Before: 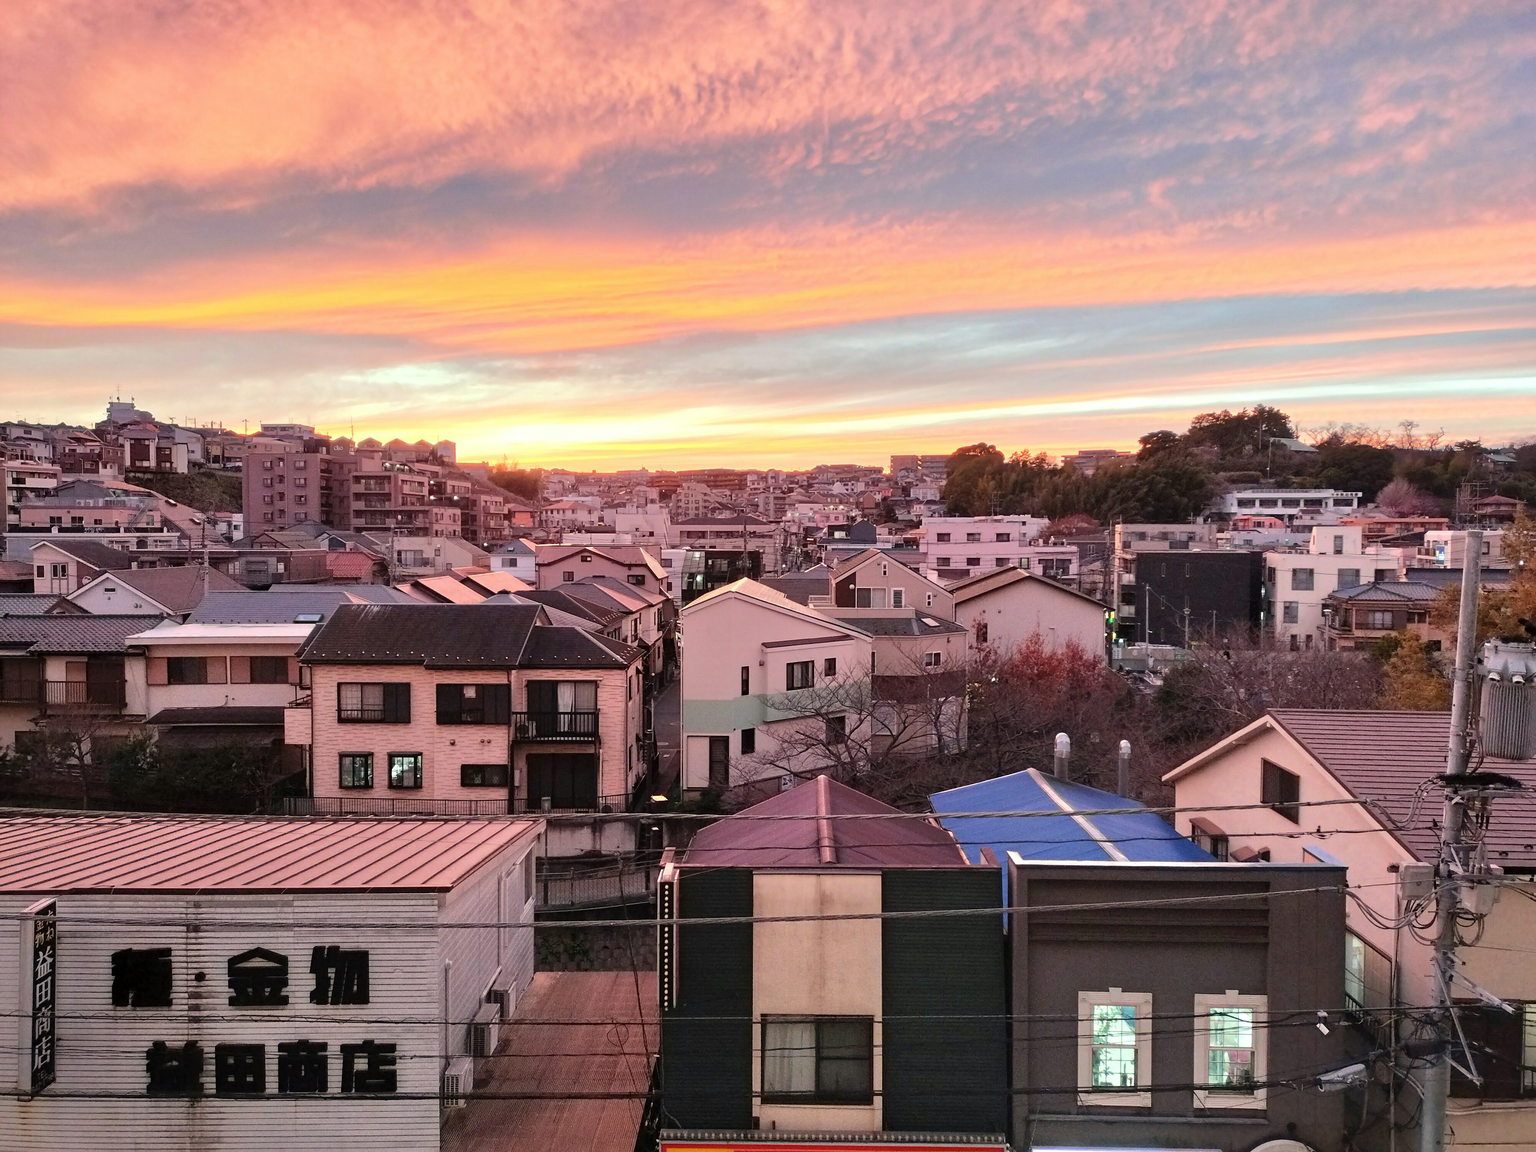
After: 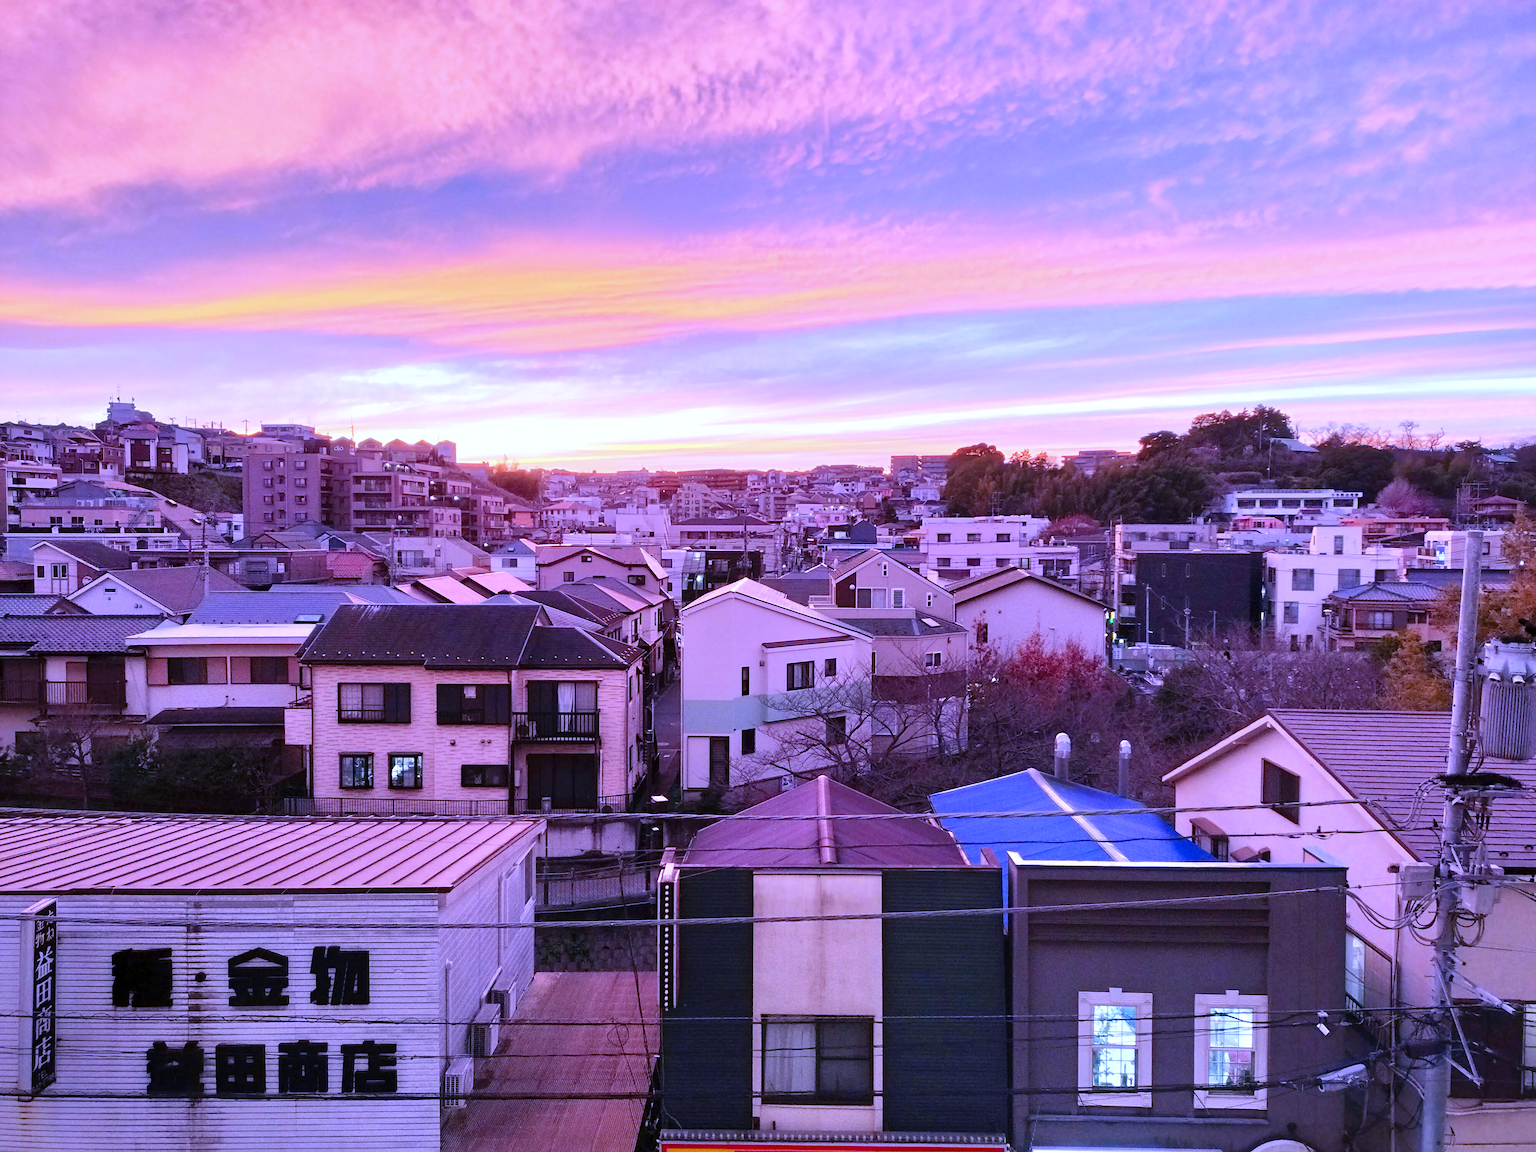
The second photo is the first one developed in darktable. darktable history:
color balance rgb: perceptual saturation grading › global saturation 20%, perceptual saturation grading › highlights -25%, perceptual saturation grading › shadows 25%
white balance: red 0.98, blue 1.61
